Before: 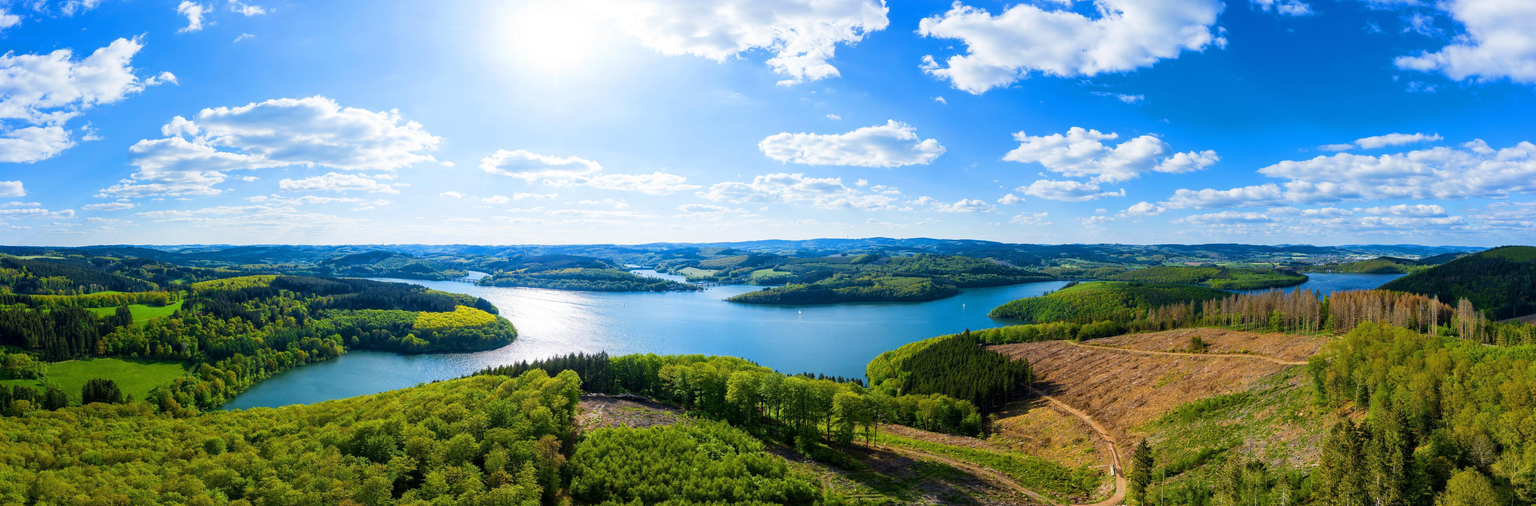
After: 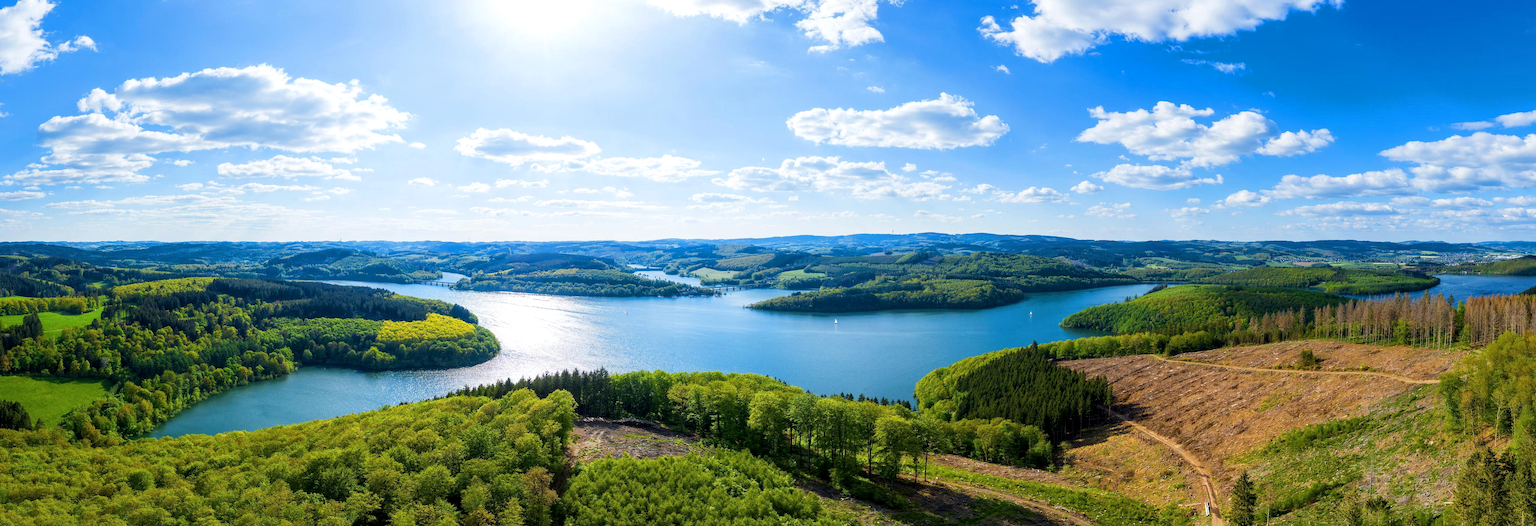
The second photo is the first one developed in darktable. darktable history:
crop: left 6.294%, top 8.34%, right 9.529%, bottom 3.998%
local contrast: highlights 104%, shadows 98%, detail 119%, midtone range 0.2
